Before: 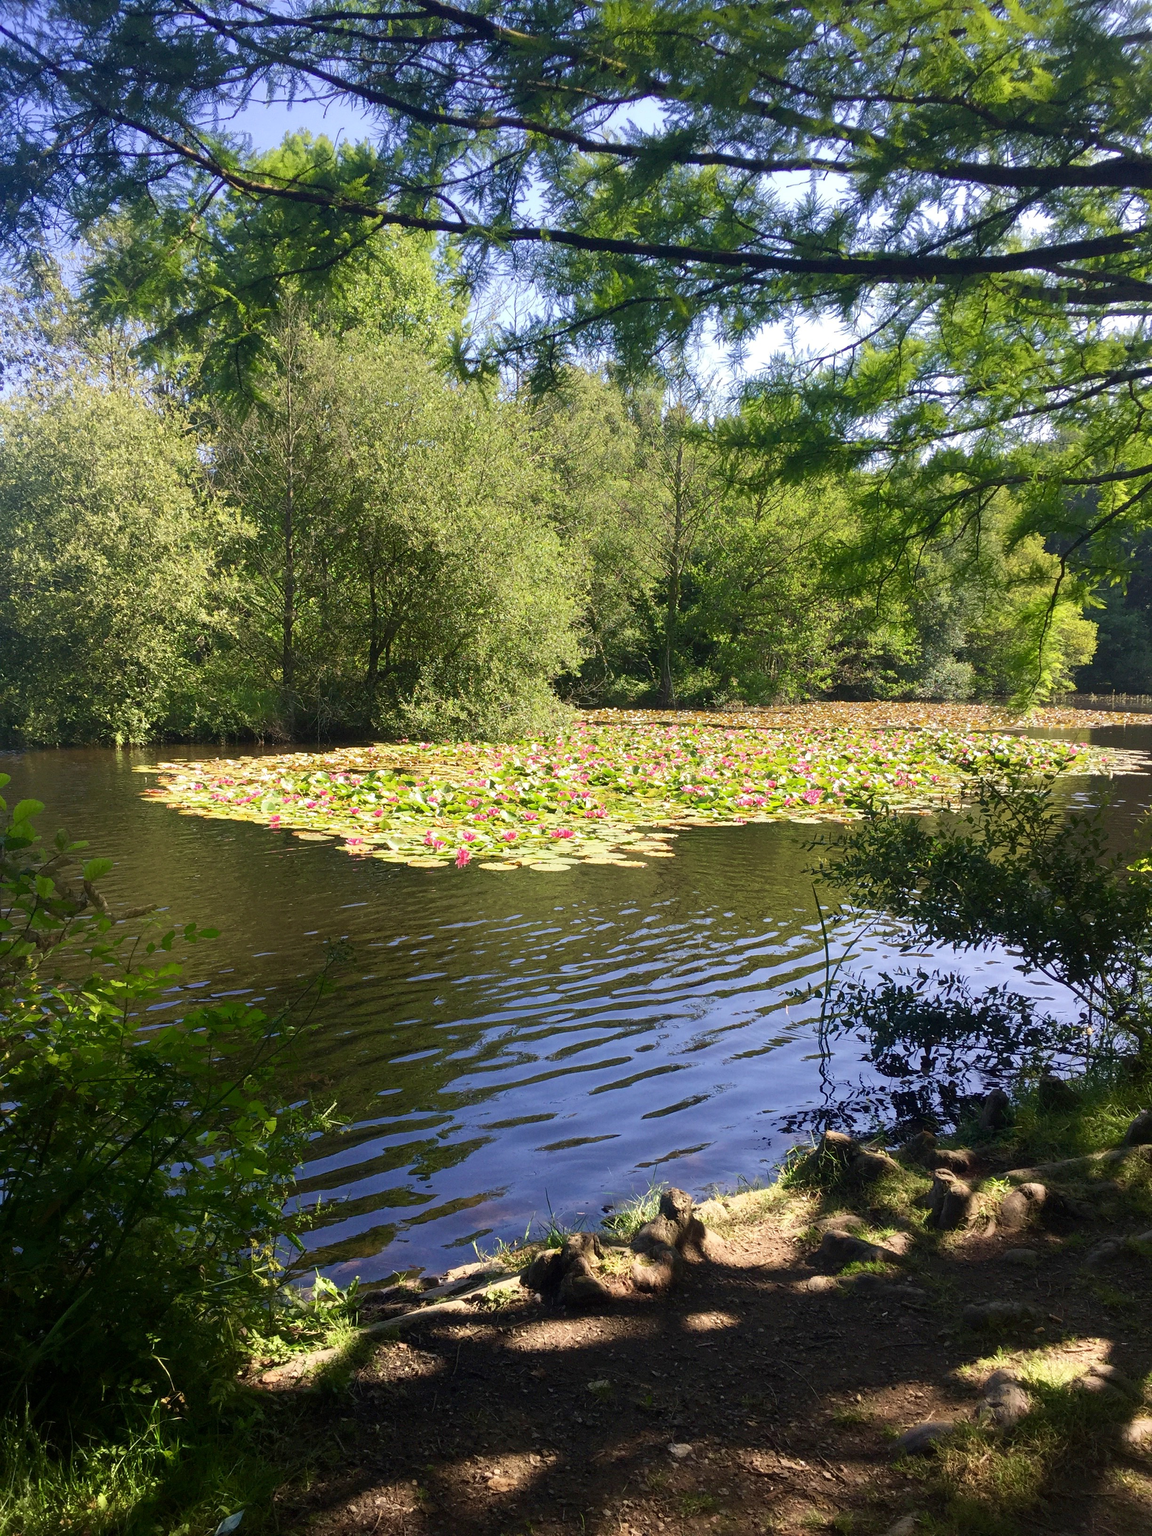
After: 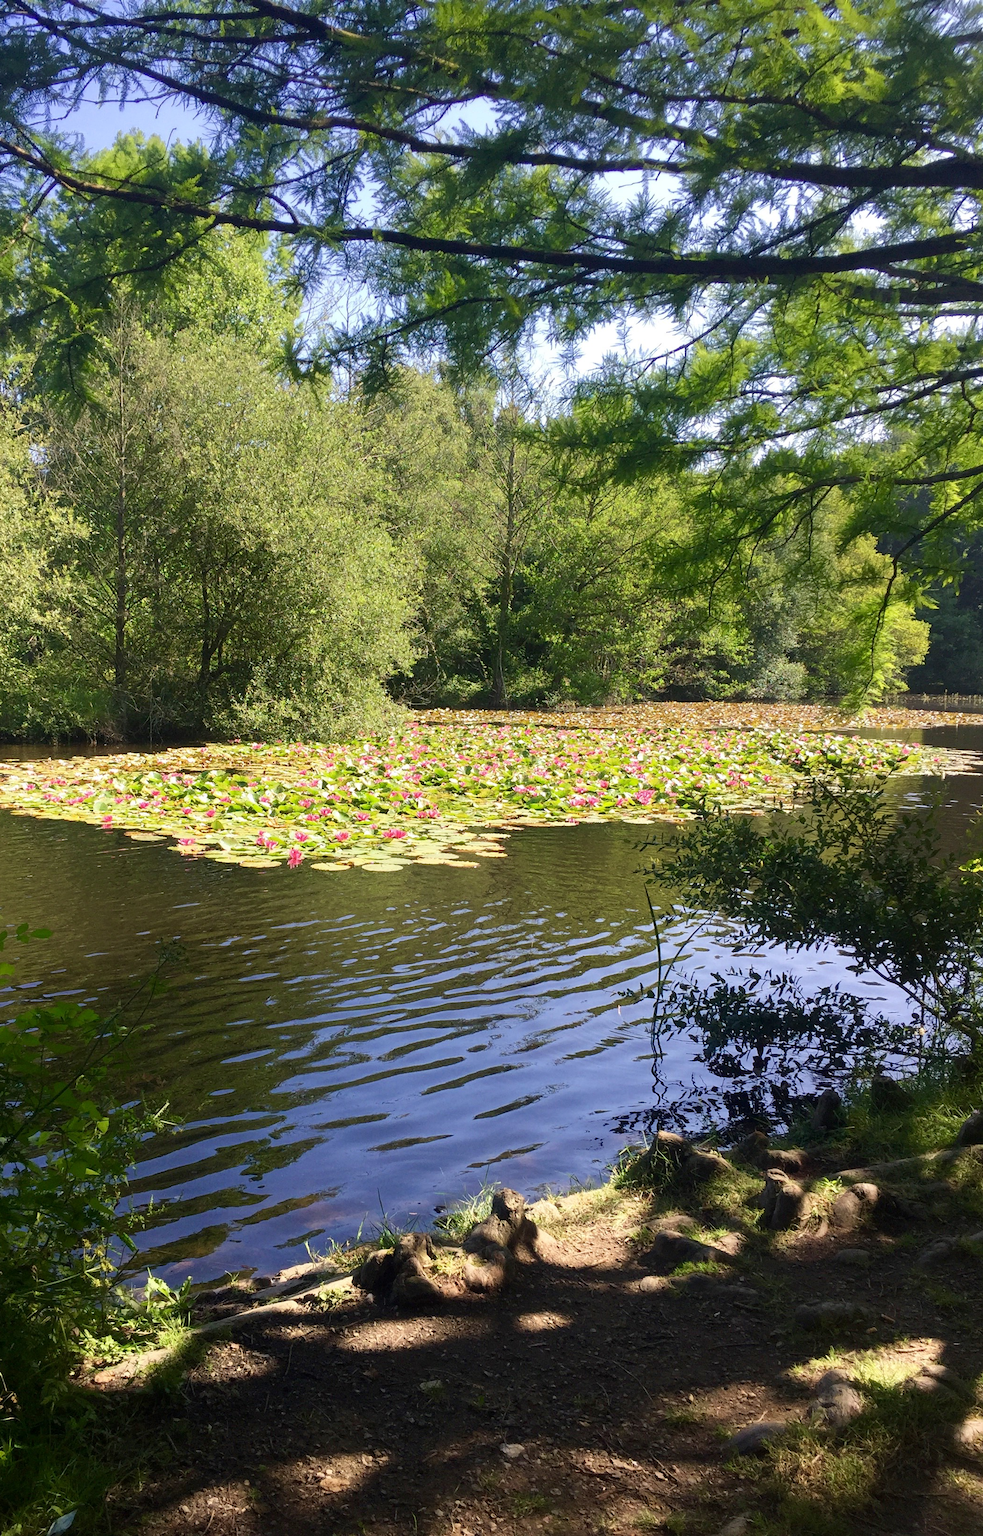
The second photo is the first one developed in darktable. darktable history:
crop and rotate: left 14.584%
